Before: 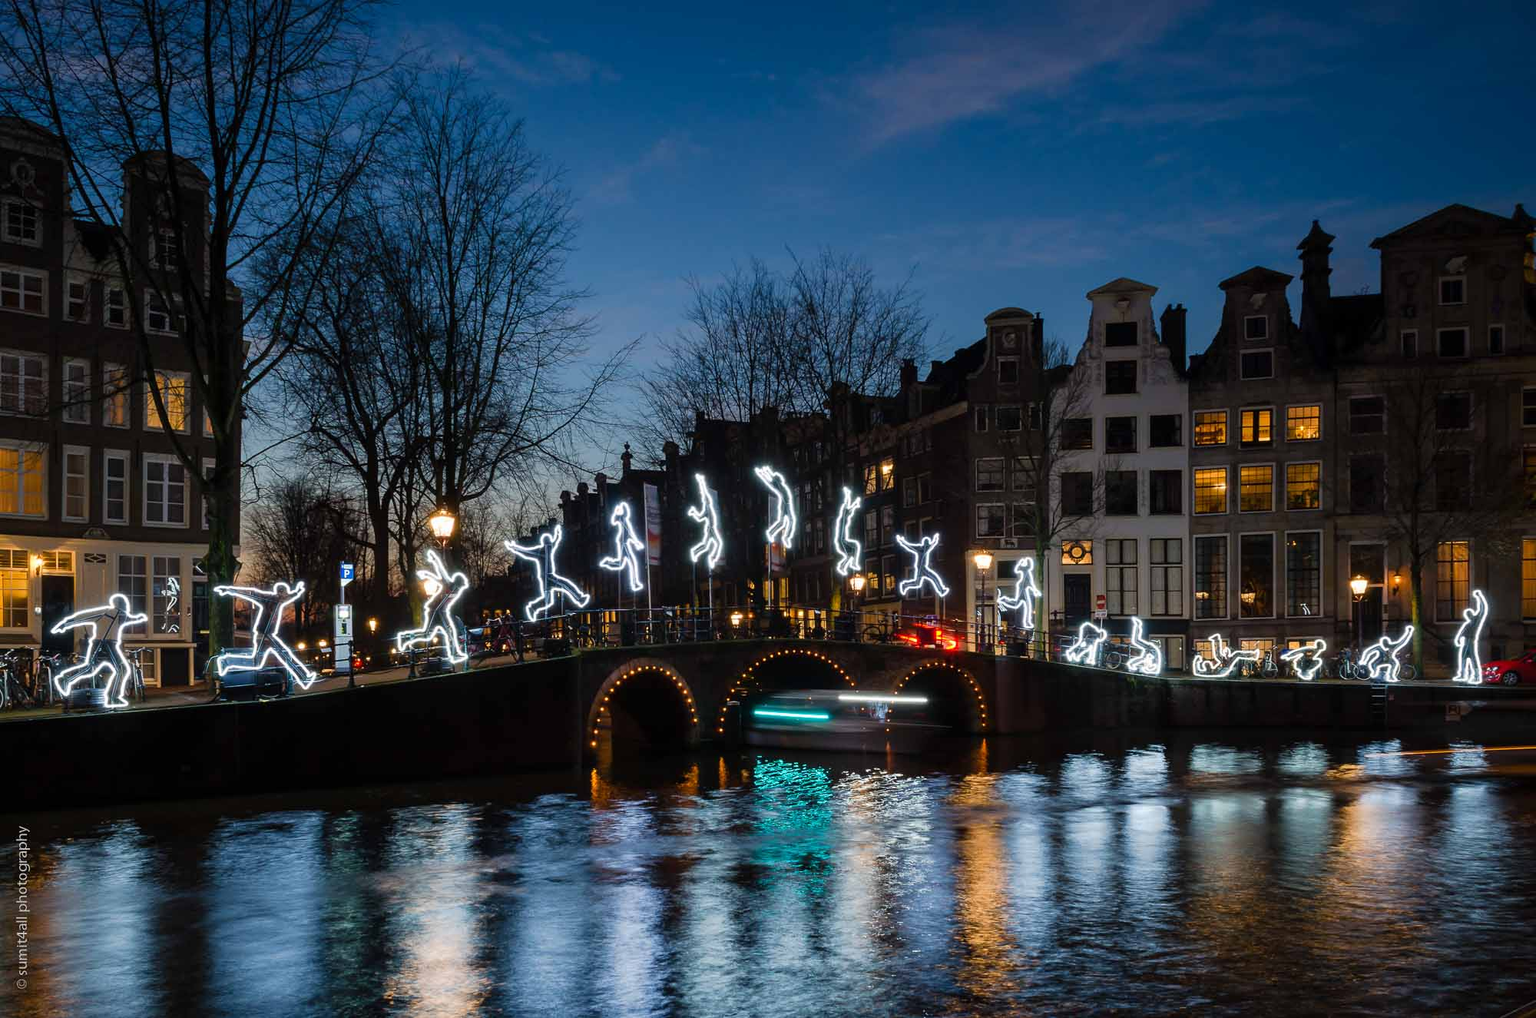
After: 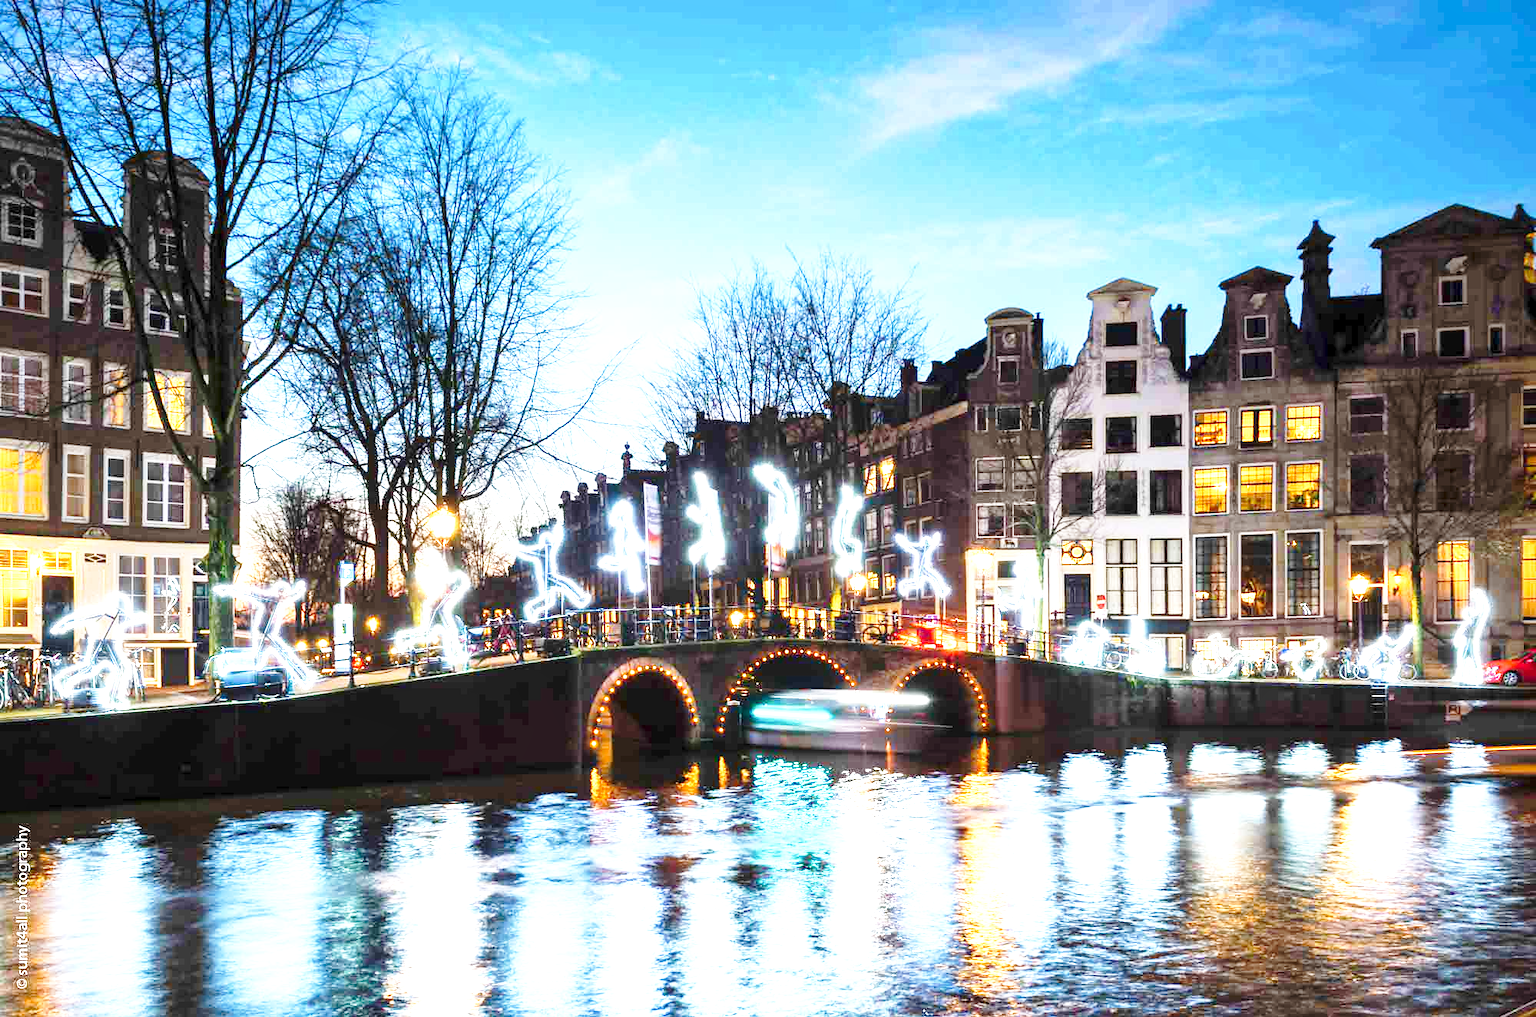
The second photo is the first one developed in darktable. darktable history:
exposure: black level correction 0, exposure 2.138 EV, compensate exposure bias true, compensate highlight preservation false
local contrast: mode bilateral grid, contrast 20, coarseness 50, detail 120%, midtone range 0.2
base curve: curves: ch0 [(0, 0) (0.028, 0.03) (0.121, 0.232) (0.46, 0.748) (0.859, 0.968) (1, 1)], preserve colors none
